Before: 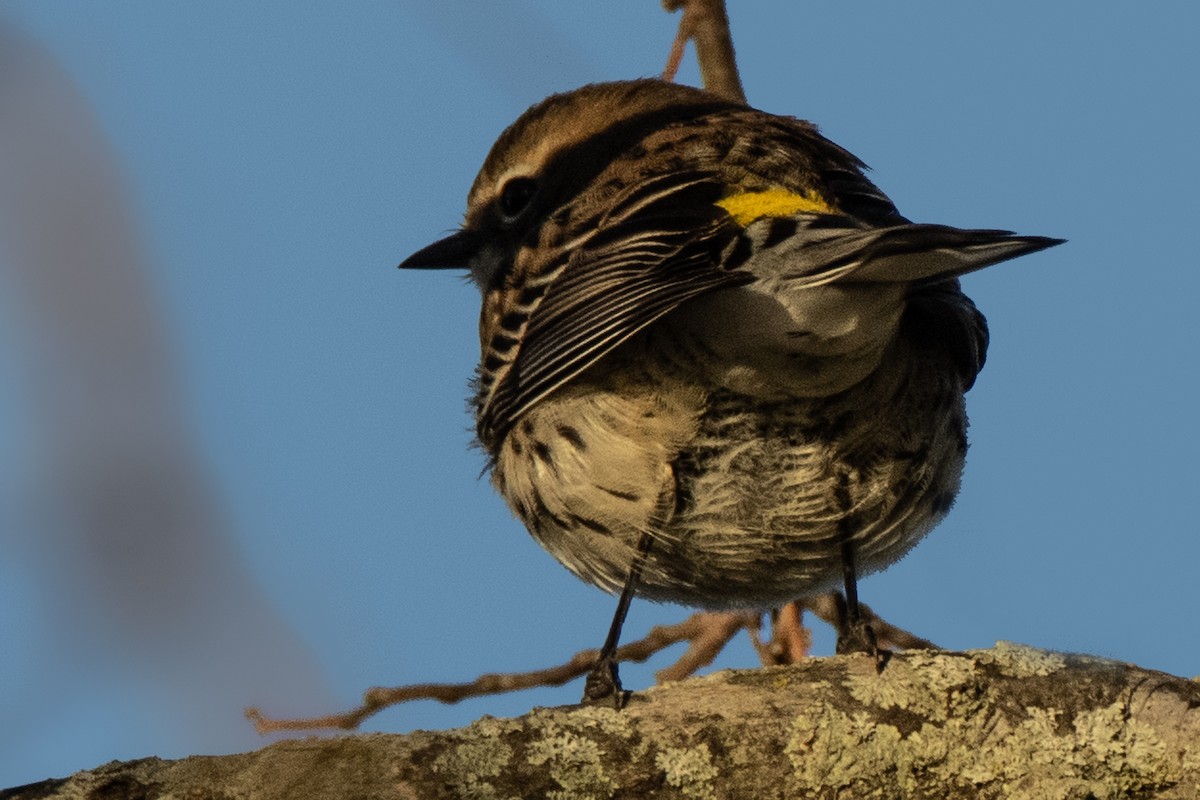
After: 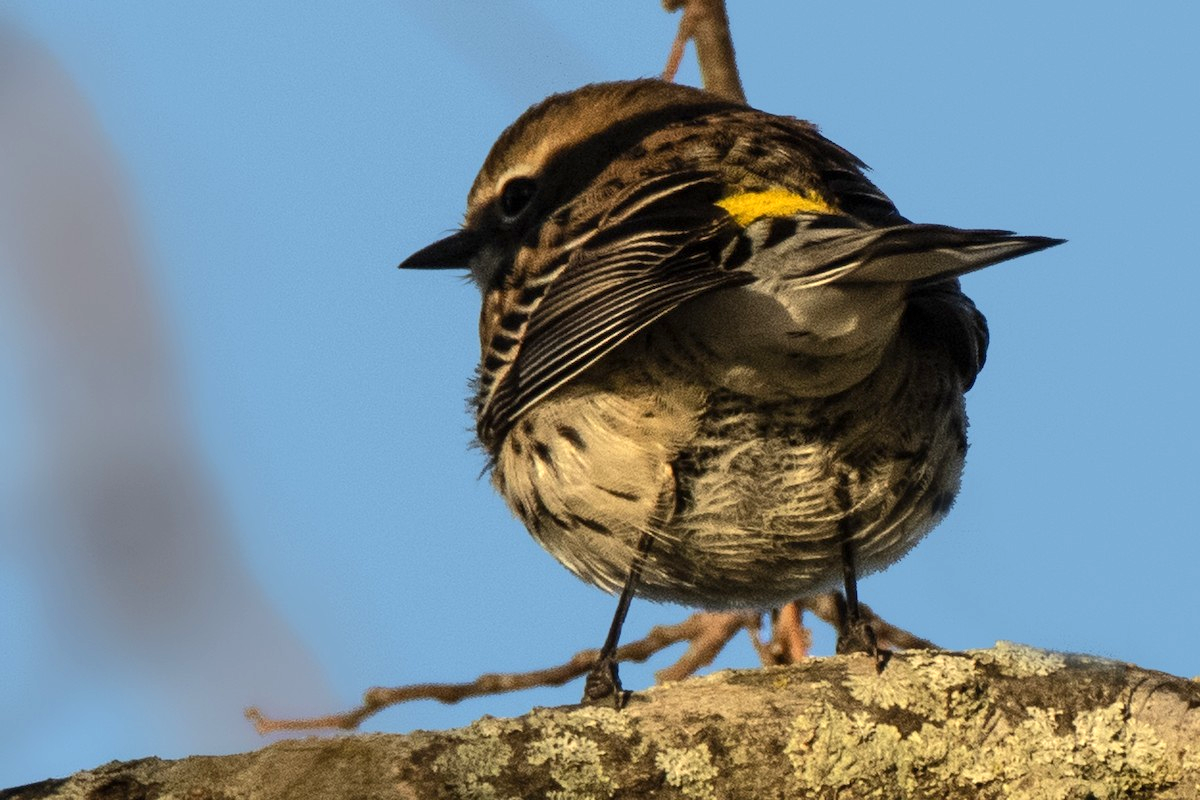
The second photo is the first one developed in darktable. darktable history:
exposure: exposure 0.735 EV, compensate highlight preservation false
